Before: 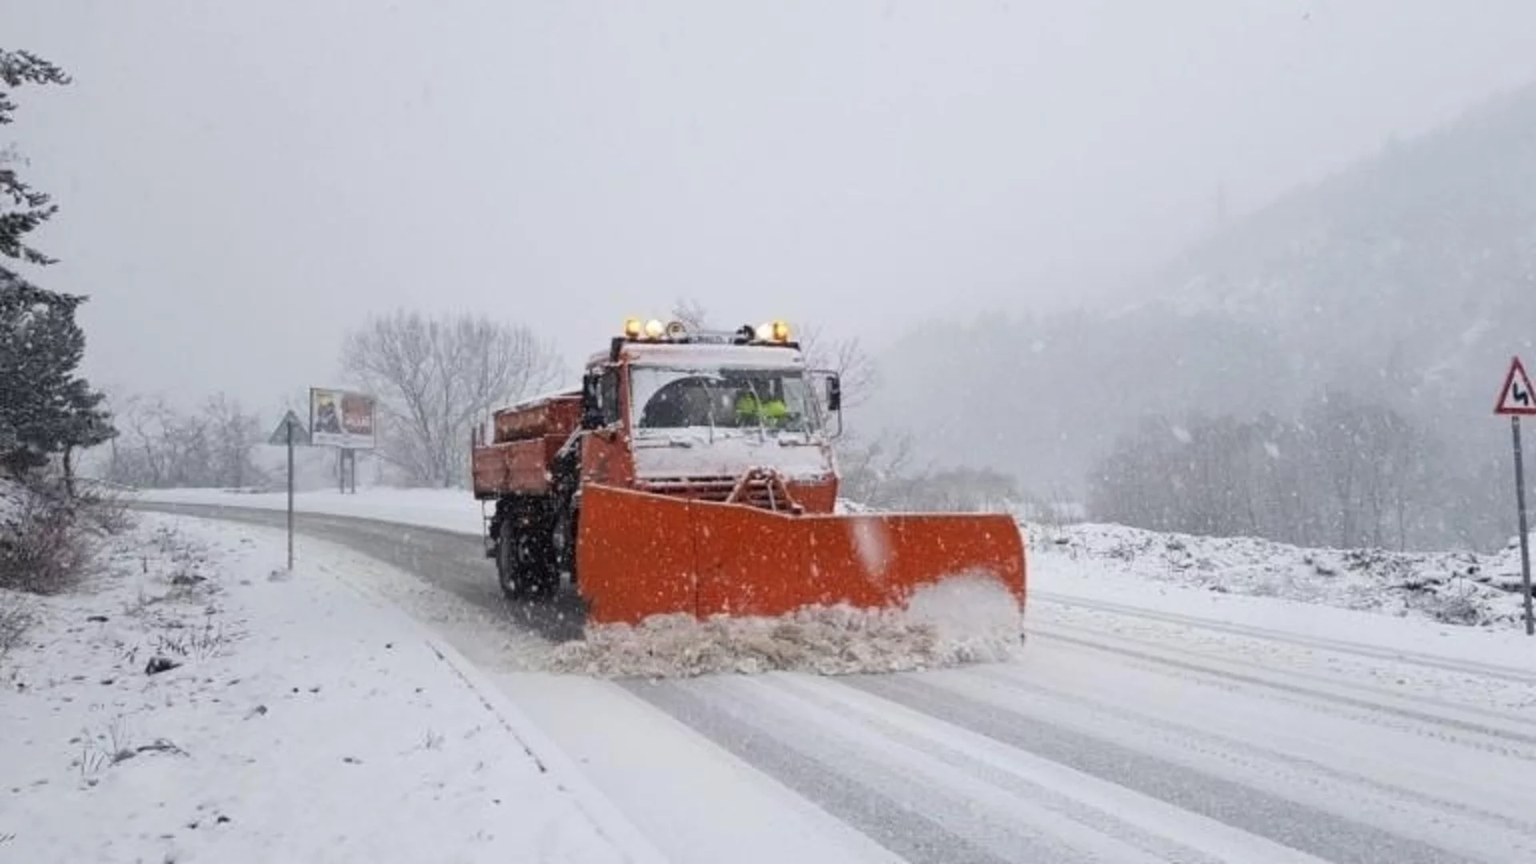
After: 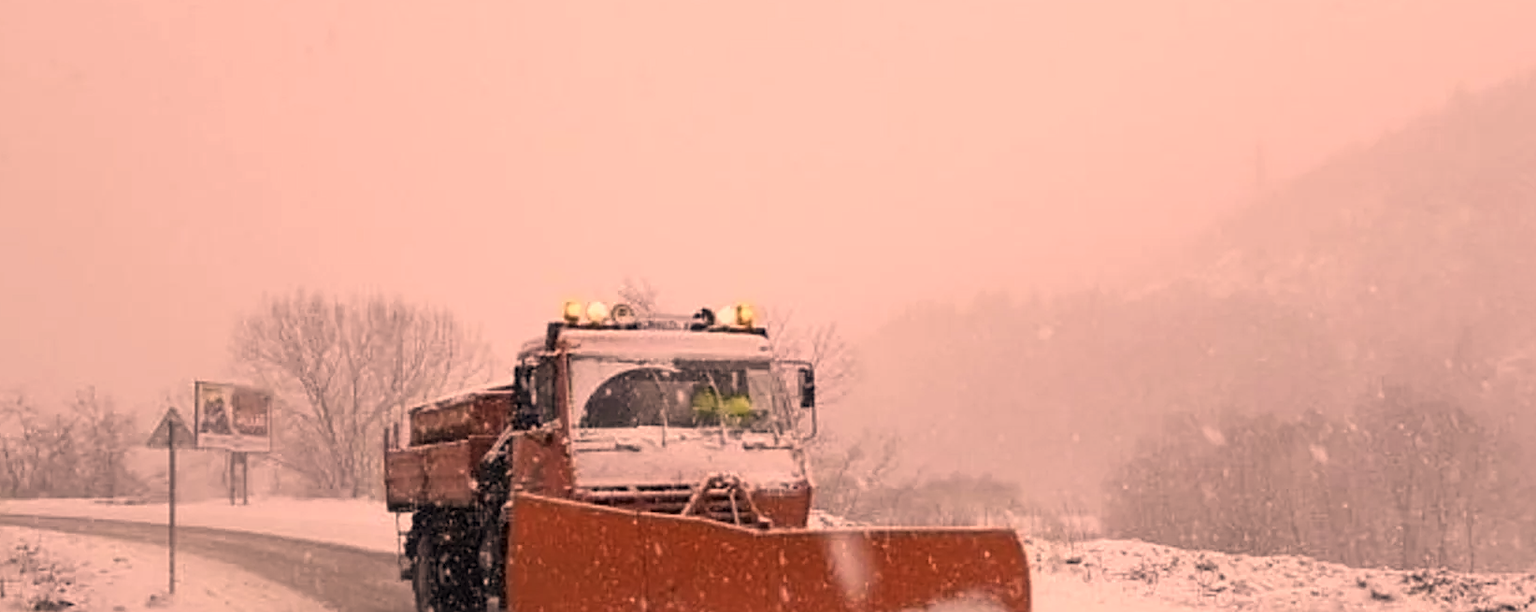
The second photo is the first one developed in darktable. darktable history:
sharpen: on, module defaults
color correction: highlights a* 39.96, highlights b* 39.8, saturation 0.693
crop and rotate: left 9.339%, top 7.284%, right 5.06%, bottom 32.016%
